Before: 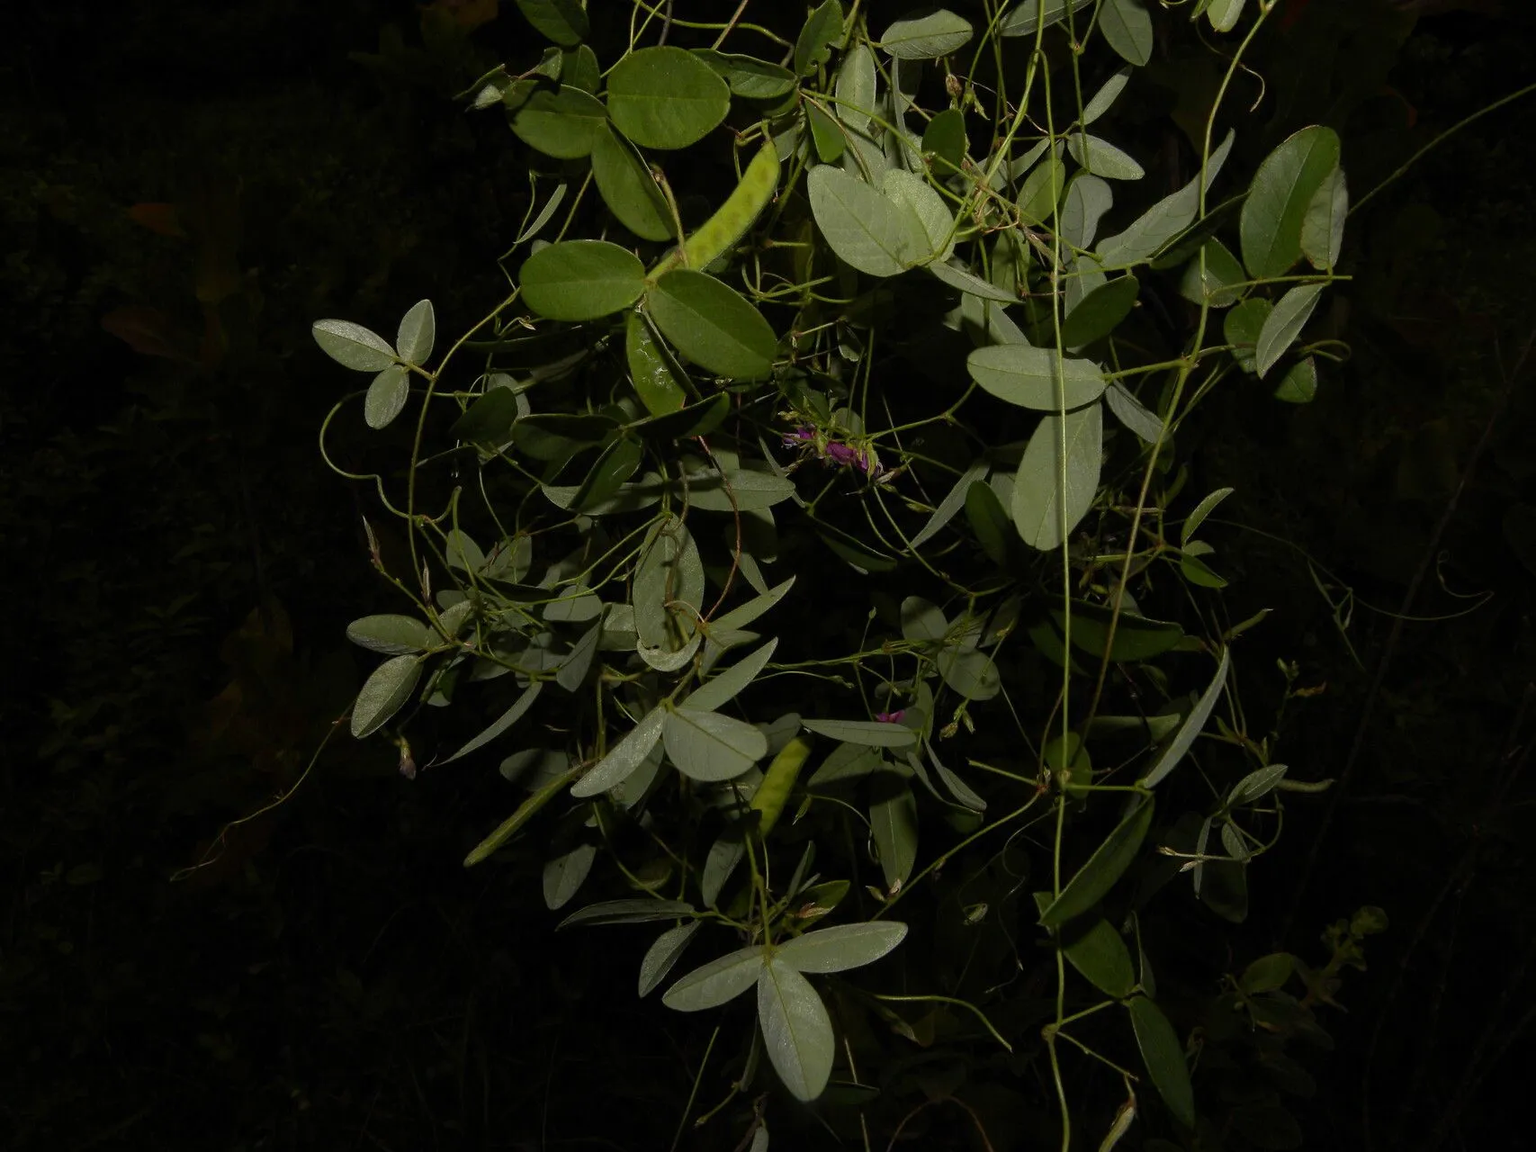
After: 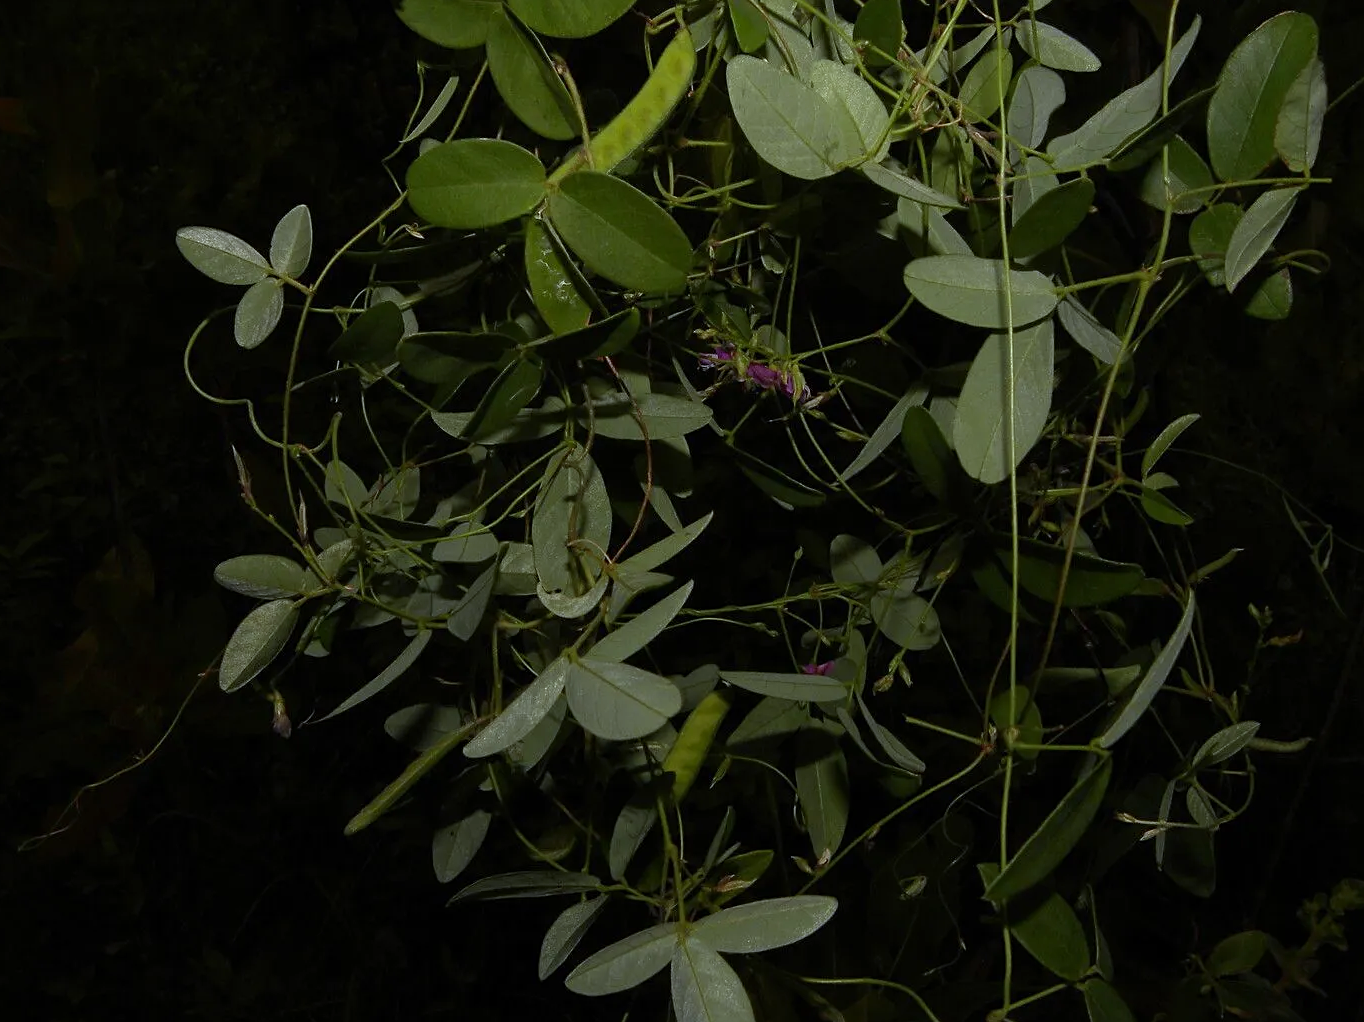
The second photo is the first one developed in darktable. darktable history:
sharpen: amount 0.2
white balance: red 0.954, blue 1.079
crop and rotate: left 10.071%, top 10.071%, right 10.02%, bottom 10.02%
